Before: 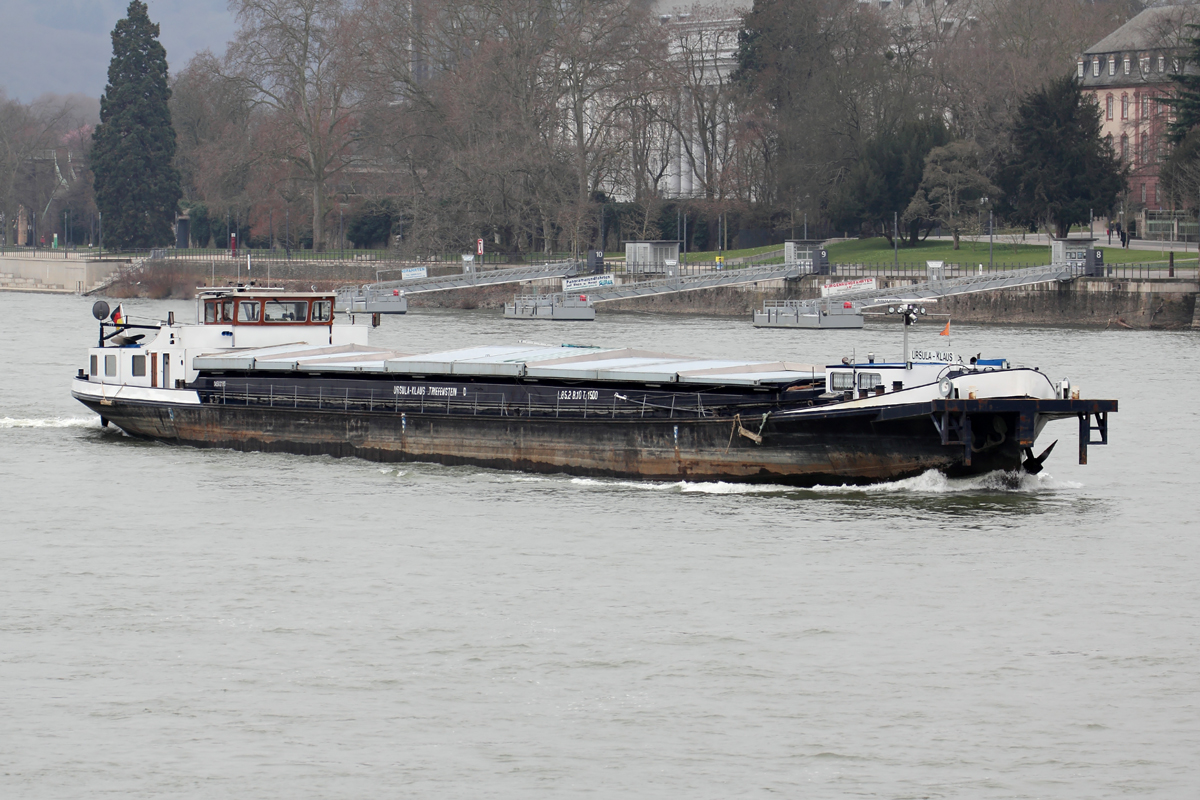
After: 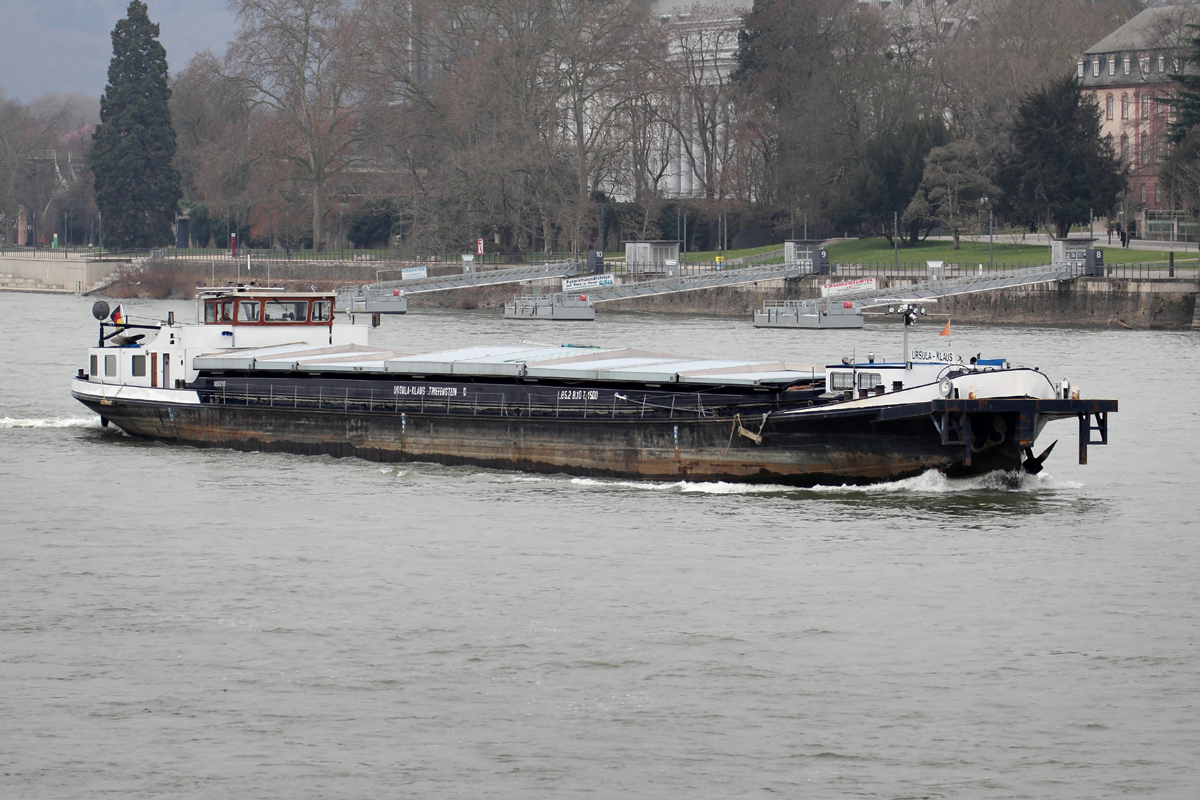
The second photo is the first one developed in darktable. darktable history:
shadows and highlights: radius 118.05, shadows 42.04, highlights -61.56, soften with gaussian
